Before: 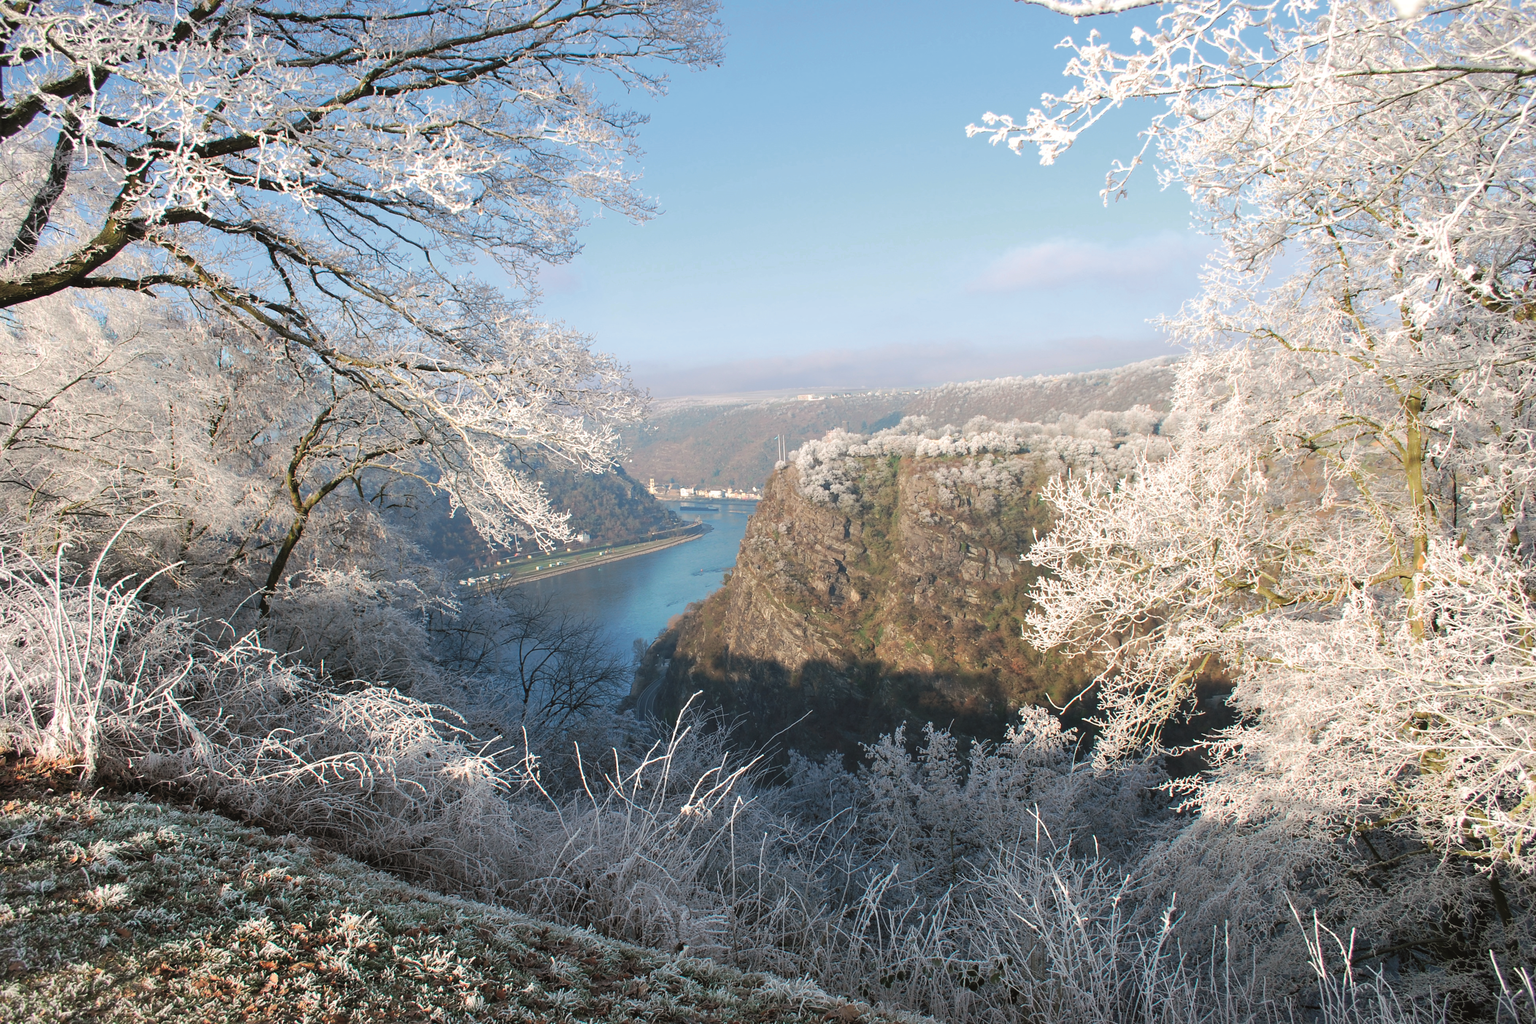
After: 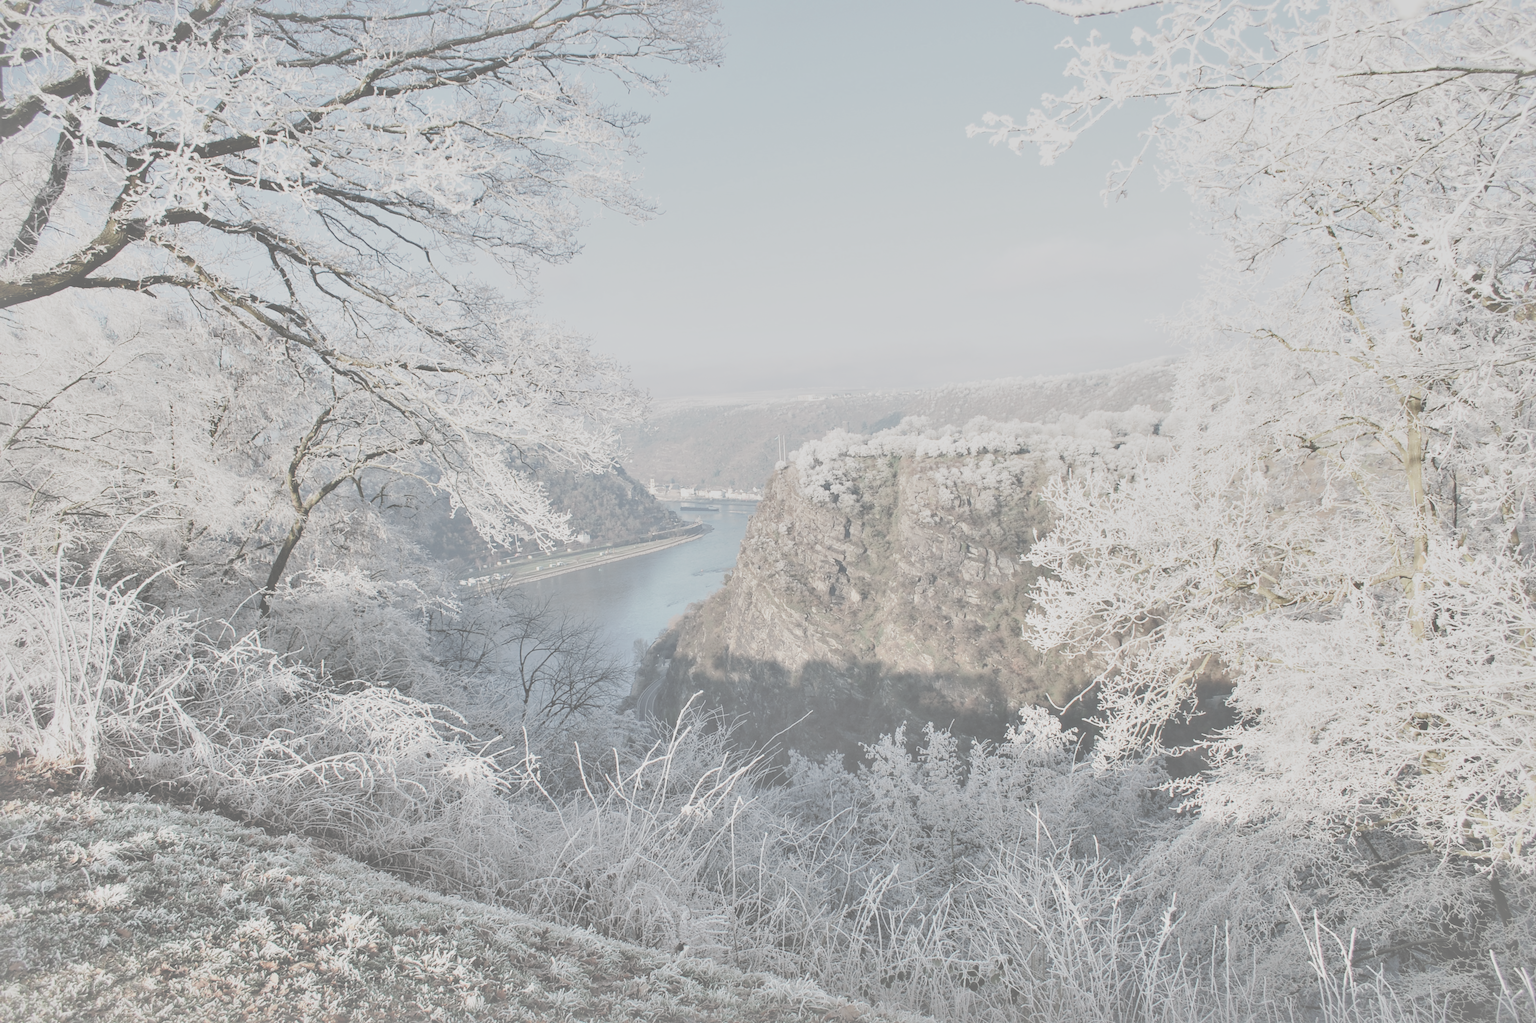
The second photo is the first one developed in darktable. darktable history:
base curve: curves: ch0 [(0, 0) (0.028, 0.03) (0.121, 0.232) (0.46, 0.748) (0.859, 0.968) (1, 1)], preserve colors none
contrast brightness saturation: contrast -0.32, brightness 0.75, saturation -0.78
shadows and highlights: shadows 40, highlights -60
